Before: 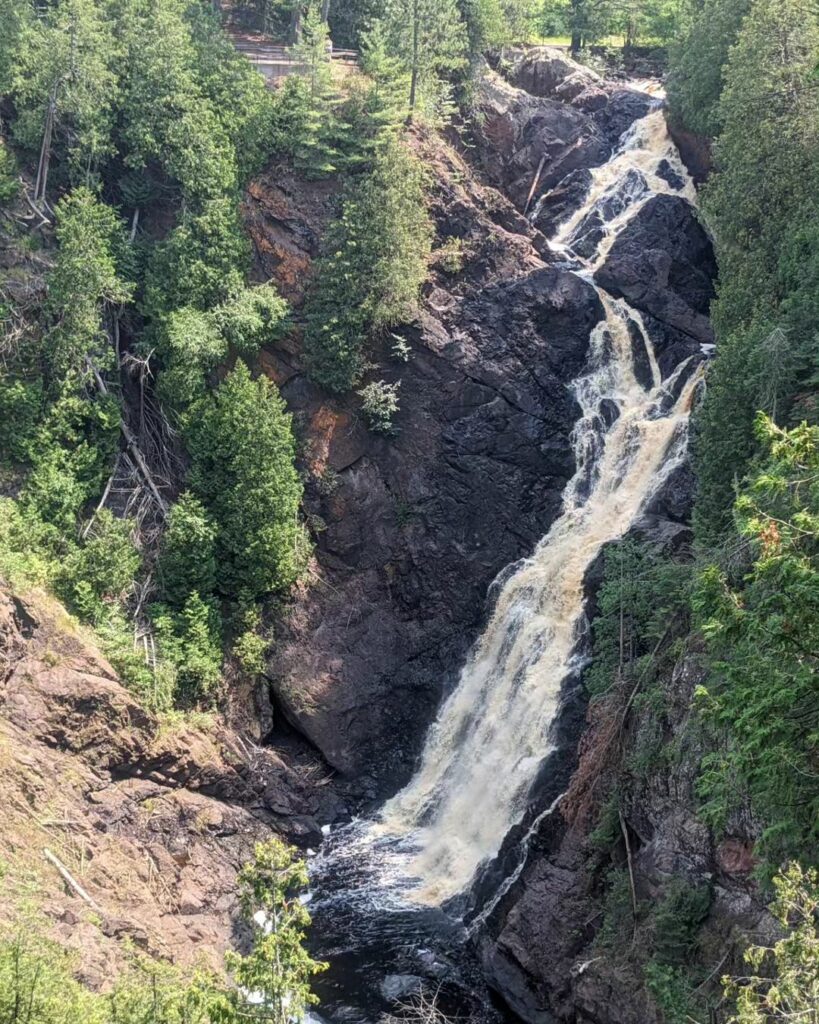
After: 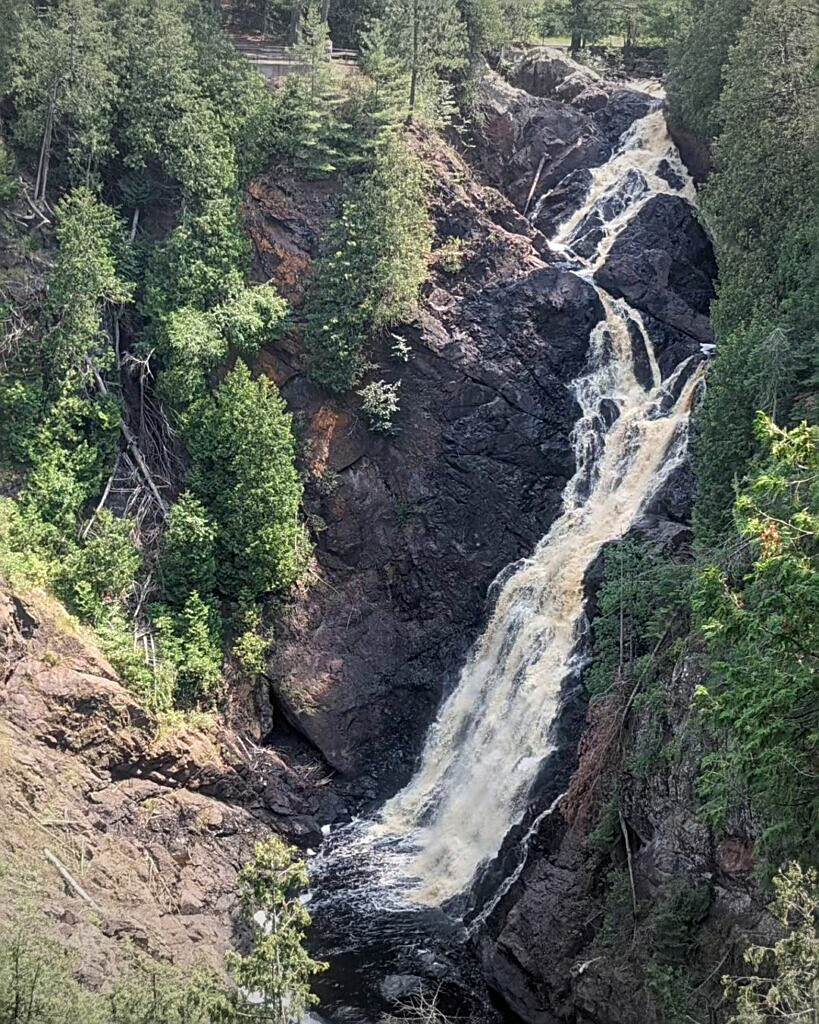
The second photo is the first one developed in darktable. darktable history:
sharpen: on, module defaults
vignetting: fall-off radius 100%, width/height ratio 1.337
exposure: exposure 0.02 EV, compensate highlight preservation false
